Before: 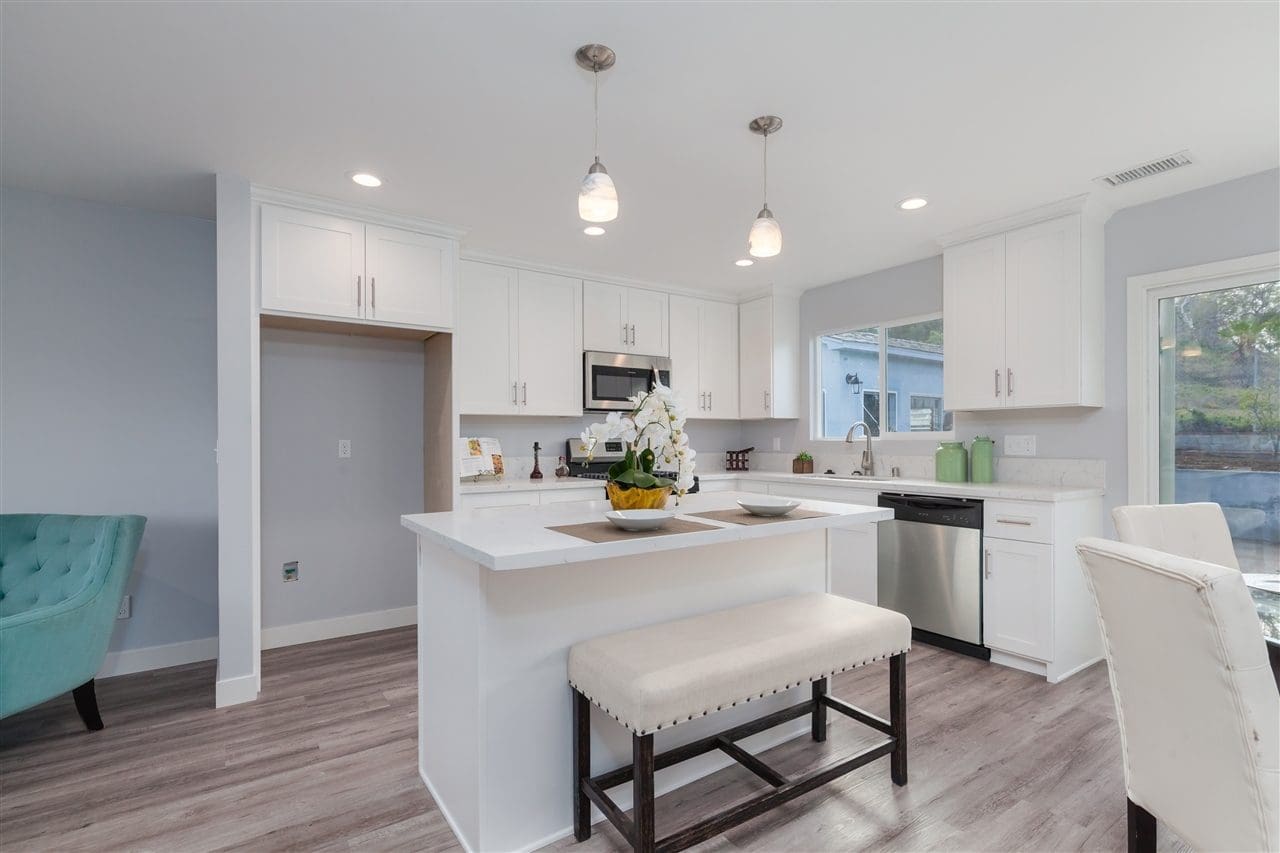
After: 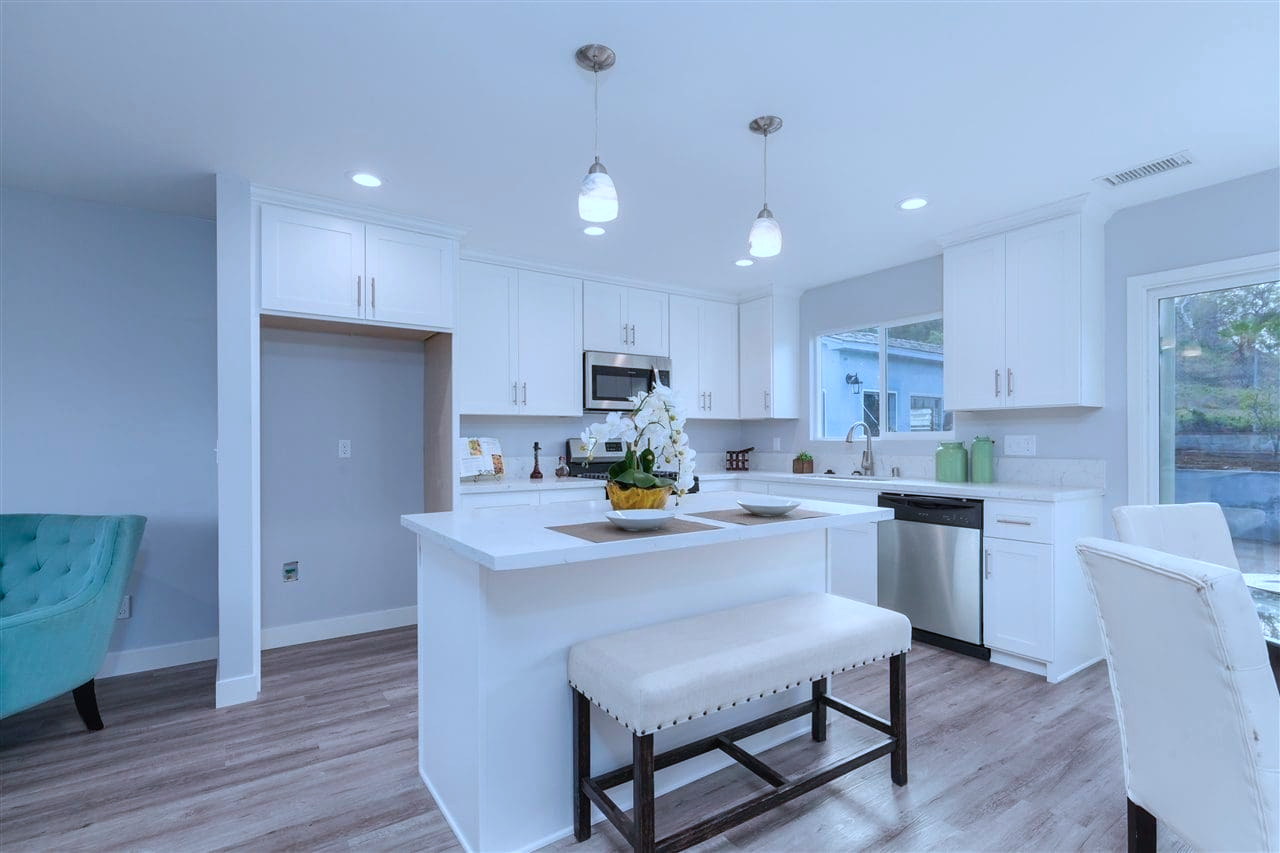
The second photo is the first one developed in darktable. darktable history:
color calibration: illuminant custom, x 0.389, y 0.387, temperature 3795.69 K
